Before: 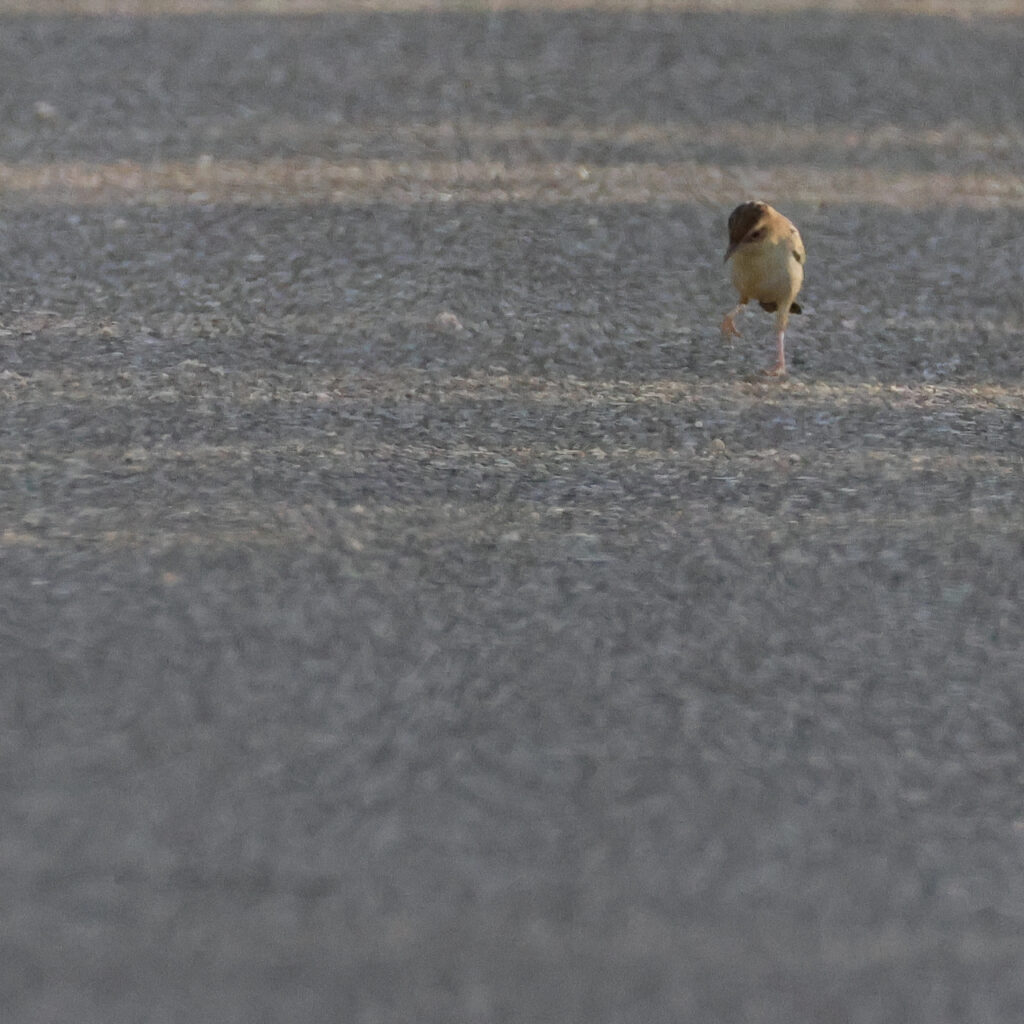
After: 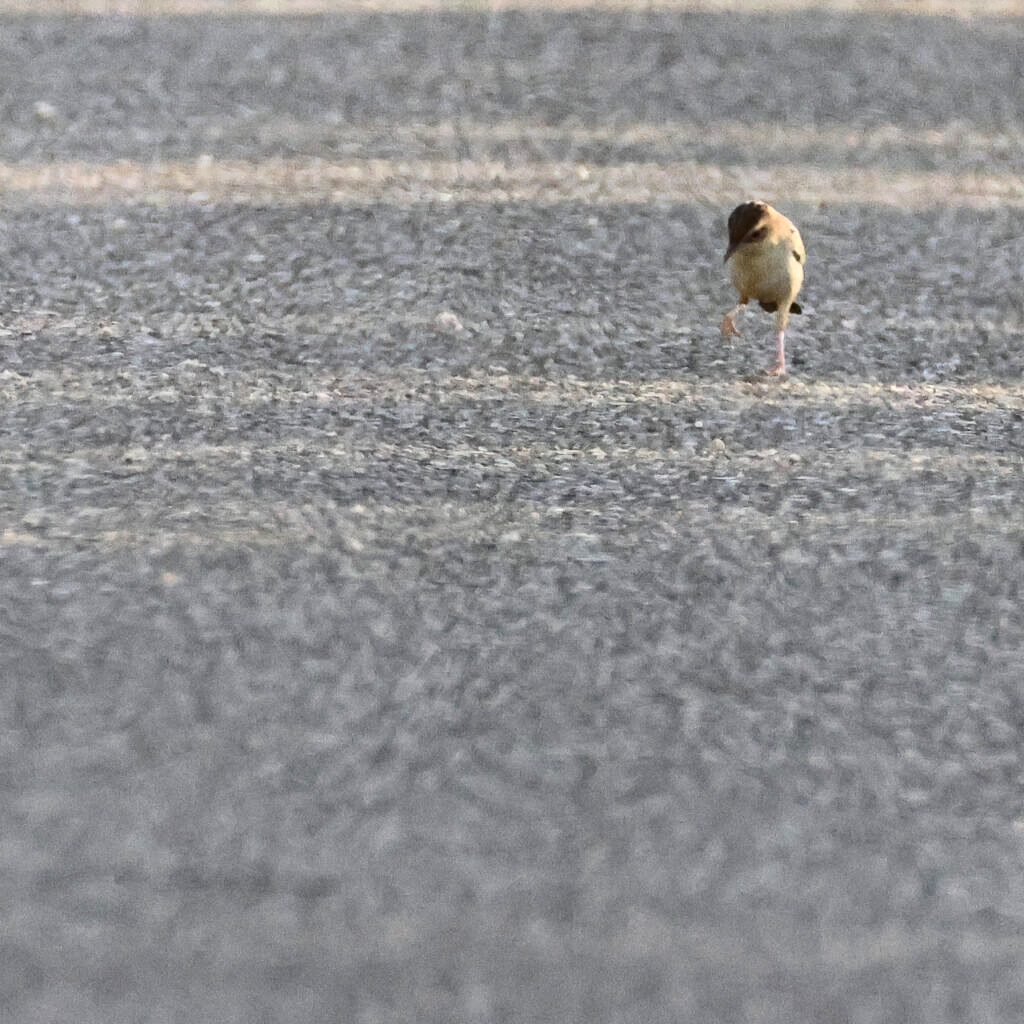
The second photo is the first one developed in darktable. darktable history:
exposure: black level correction 0, exposure 0.69 EV, compensate highlight preservation false
contrast brightness saturation: contrast 0.289
